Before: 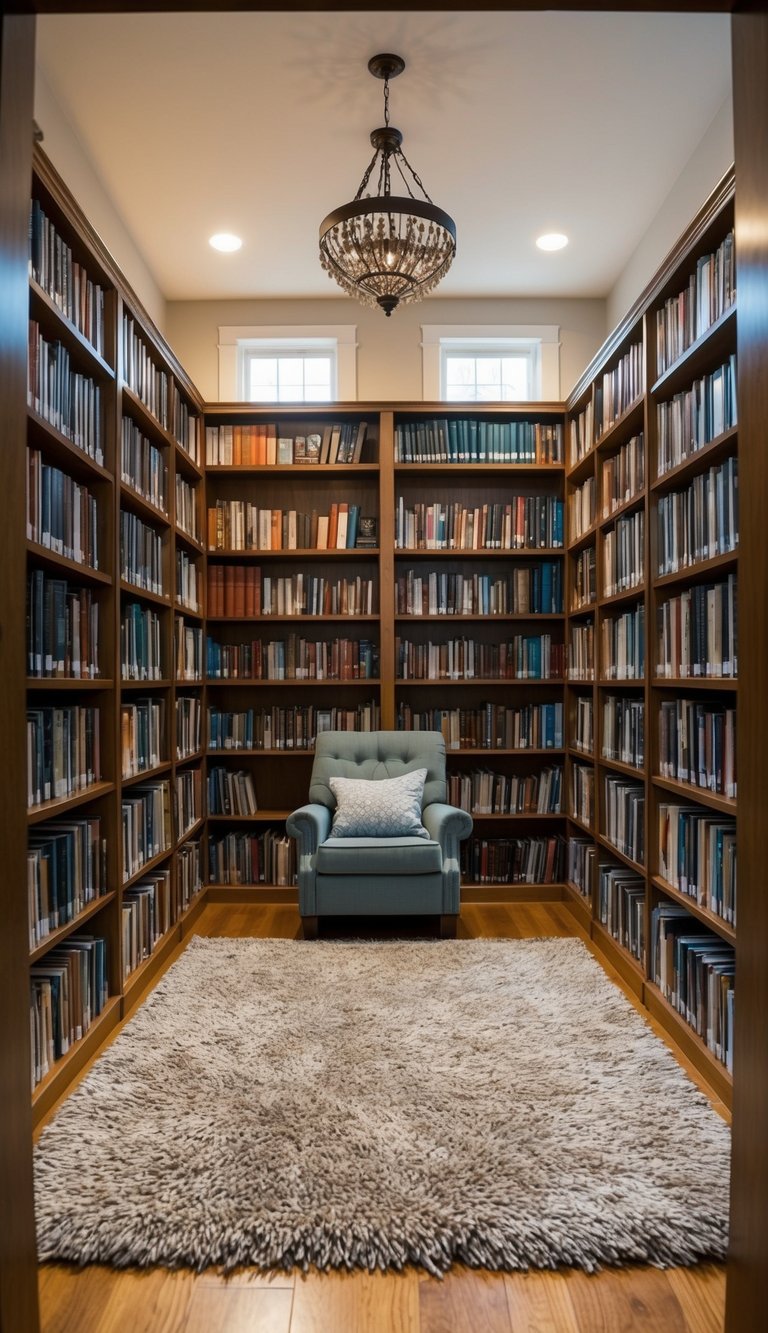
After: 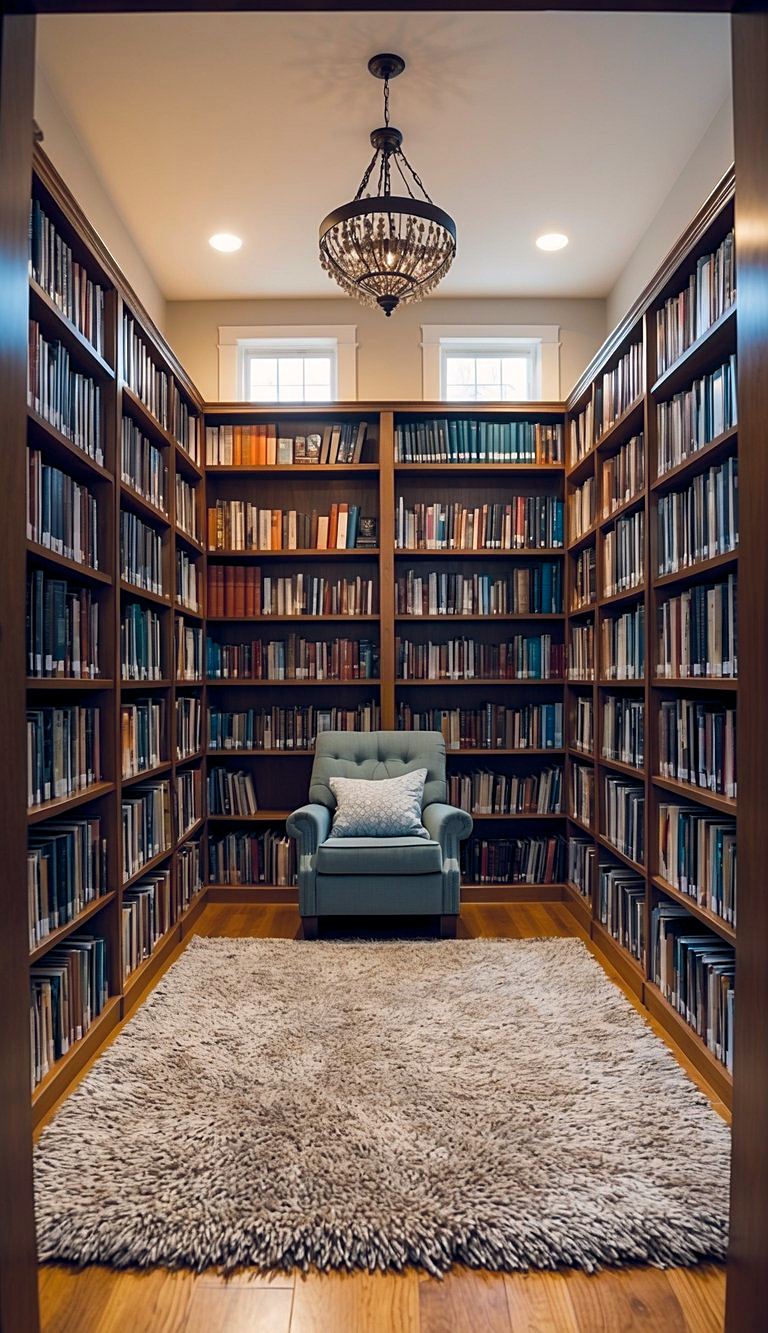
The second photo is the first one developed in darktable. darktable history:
sharpen: on, module defaults
color balance rgb: shadows lift › hue 87.51°, highlights gain › chroma 0.68%, highlights gain › hue 55.1°, global offset › chroma 0.13%, global offset › hue 253.66°, linear chroma grading › global chroma 0.5%, perceptual saturation grading › global saturation 16.38%
